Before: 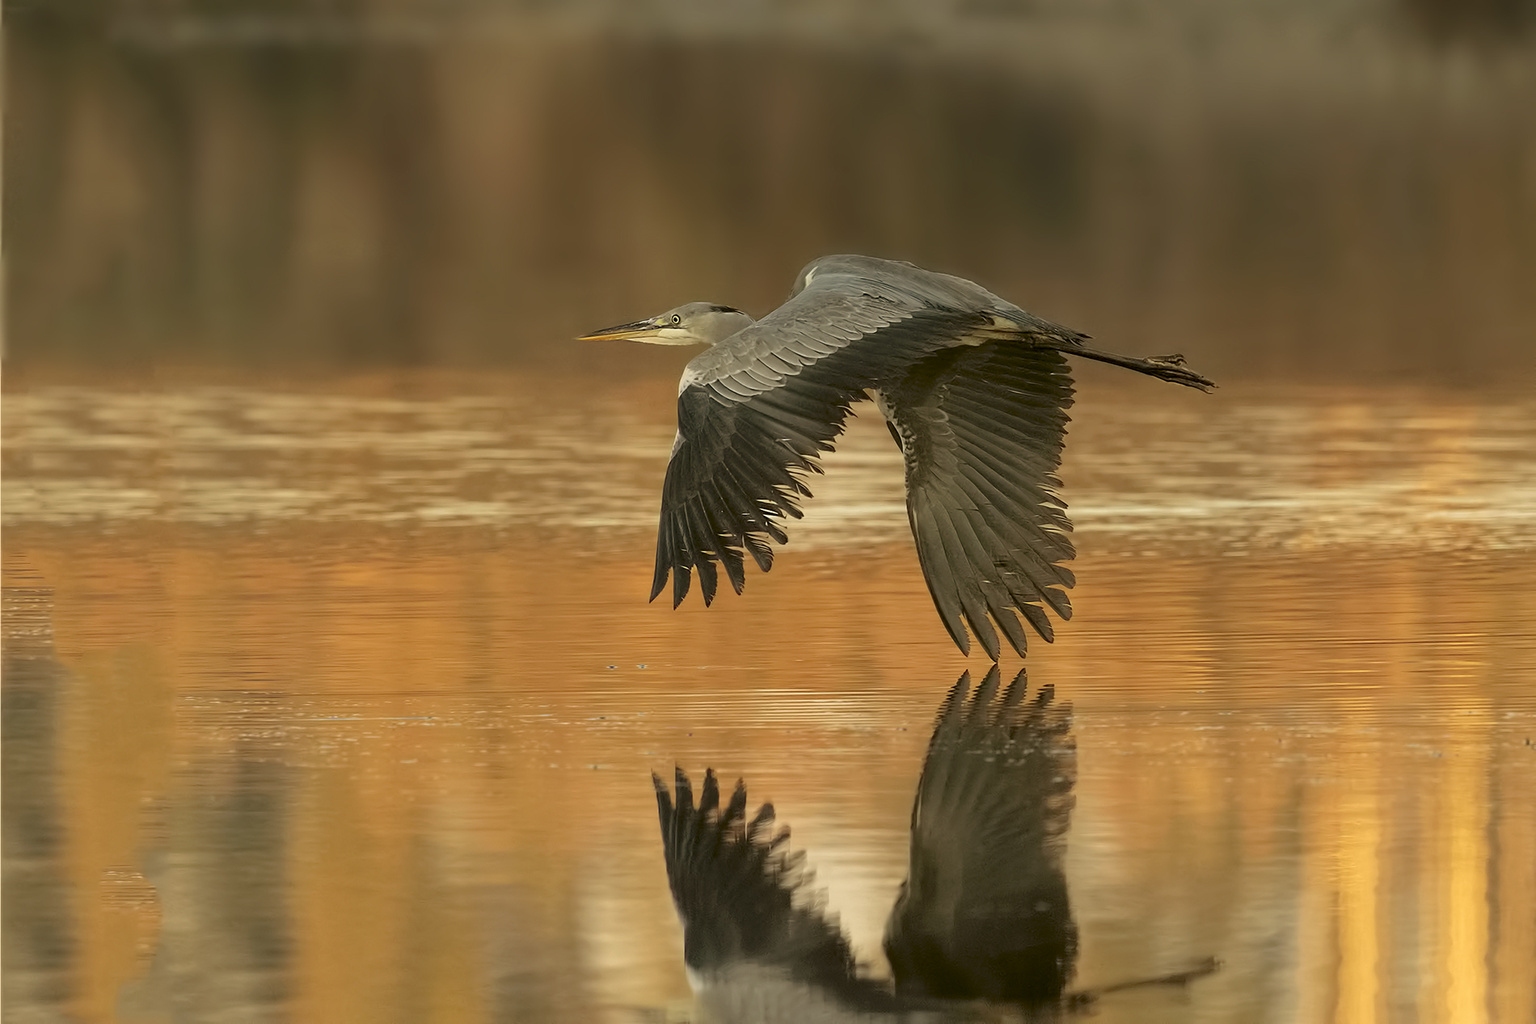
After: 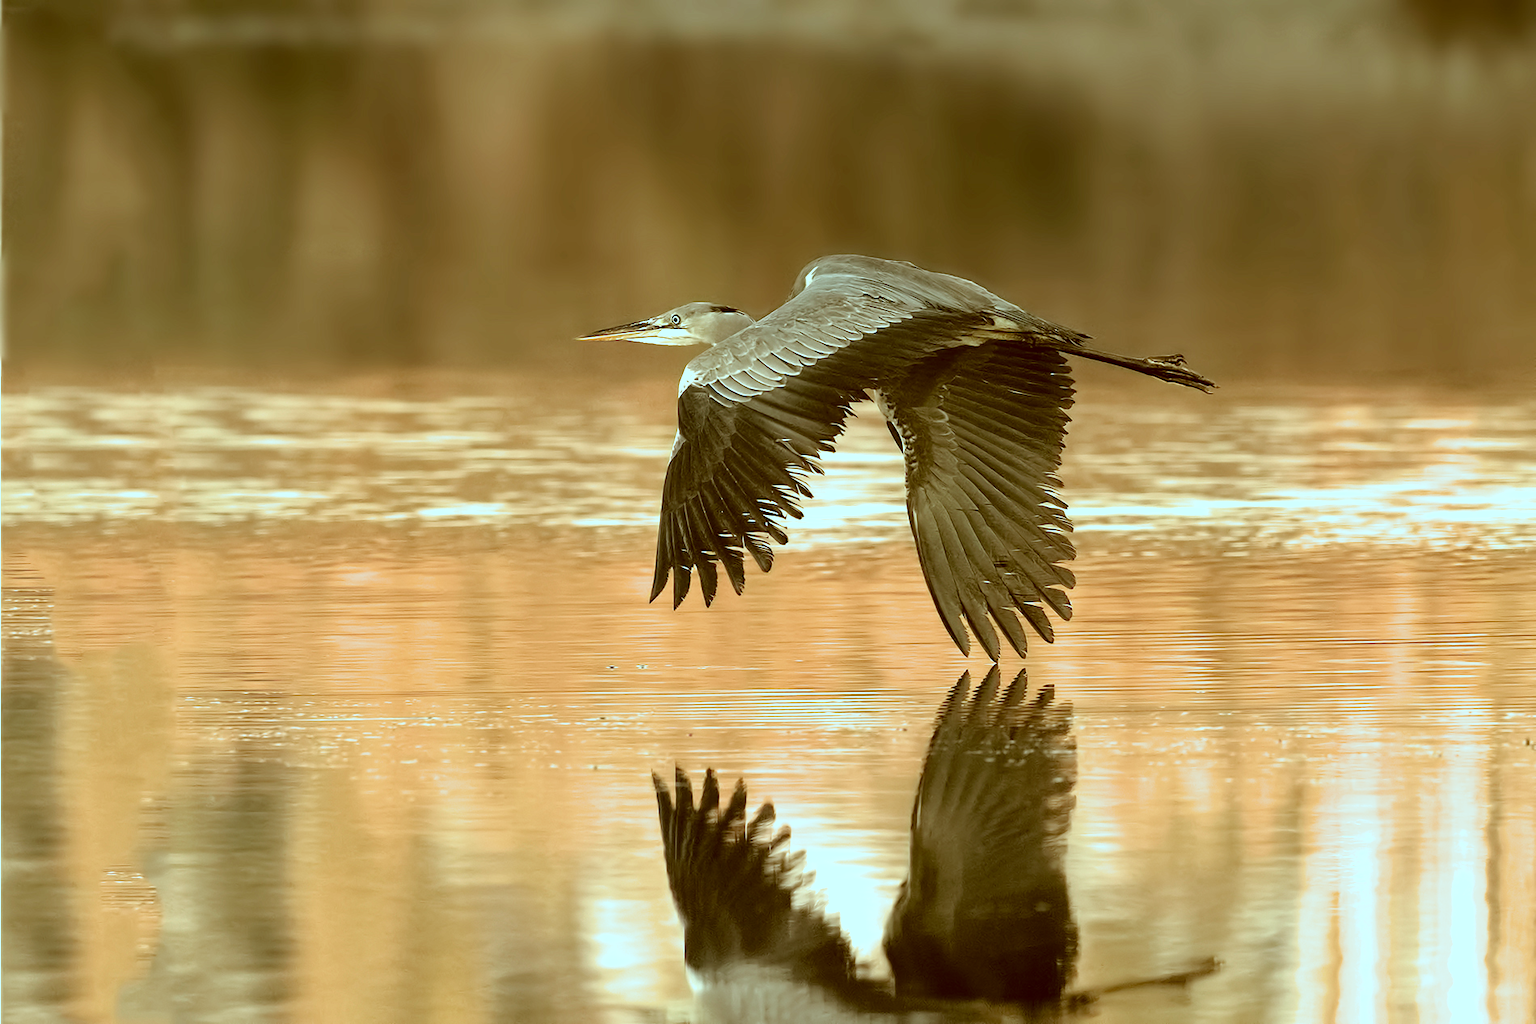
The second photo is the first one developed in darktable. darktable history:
exposure: exposure 0.644 EV, compensate highlight preservation false
color correction: highlights a* -15.05, highlights b* -15.99, shadows a* 10.89, shadows b* 29.27
filmic rgb: black relative exposure -8.03 EV, white relative exposure 2.34 EV, hardness 6.66, color science v6 (2022)
